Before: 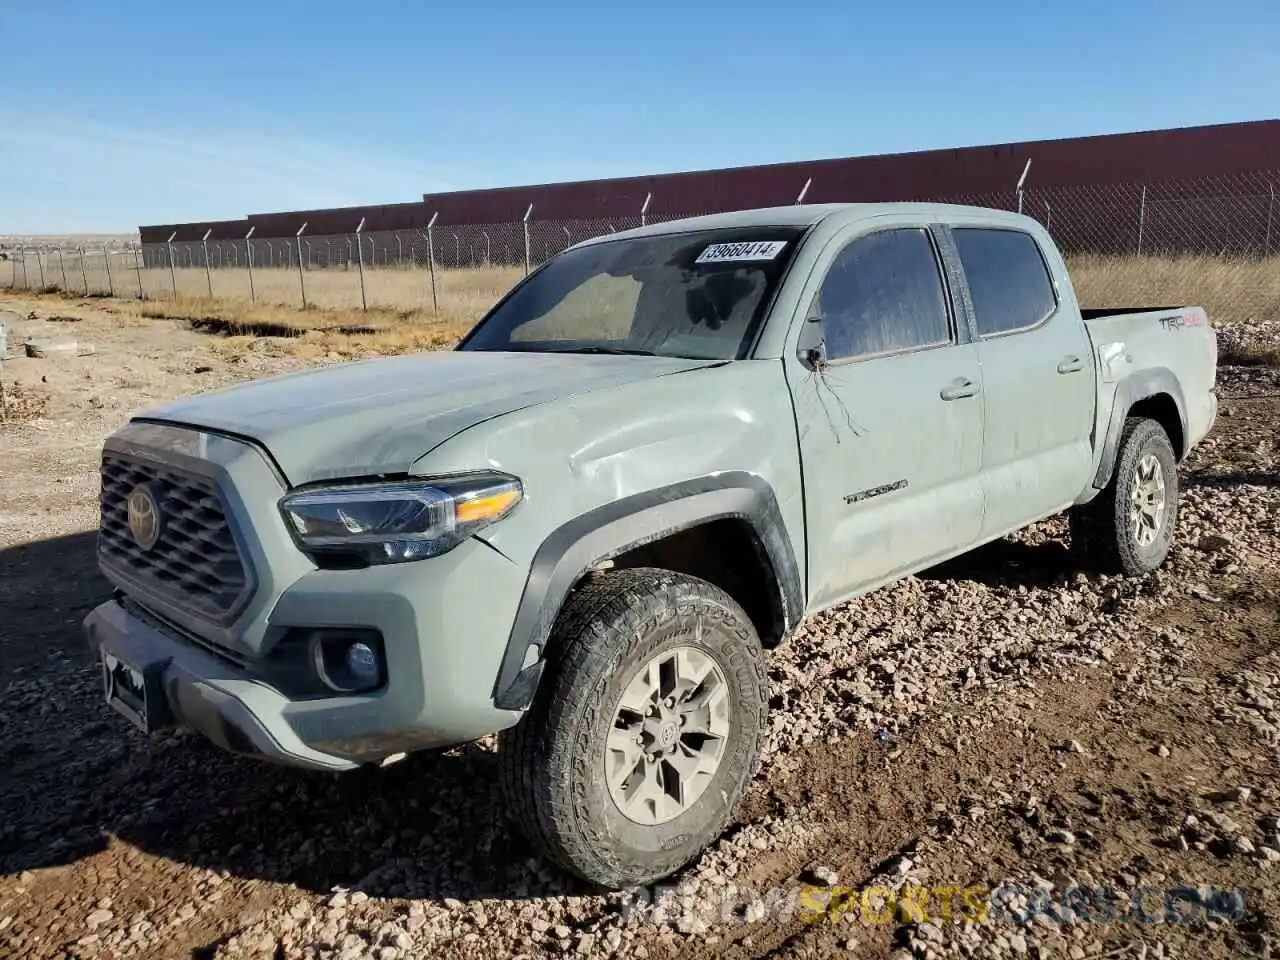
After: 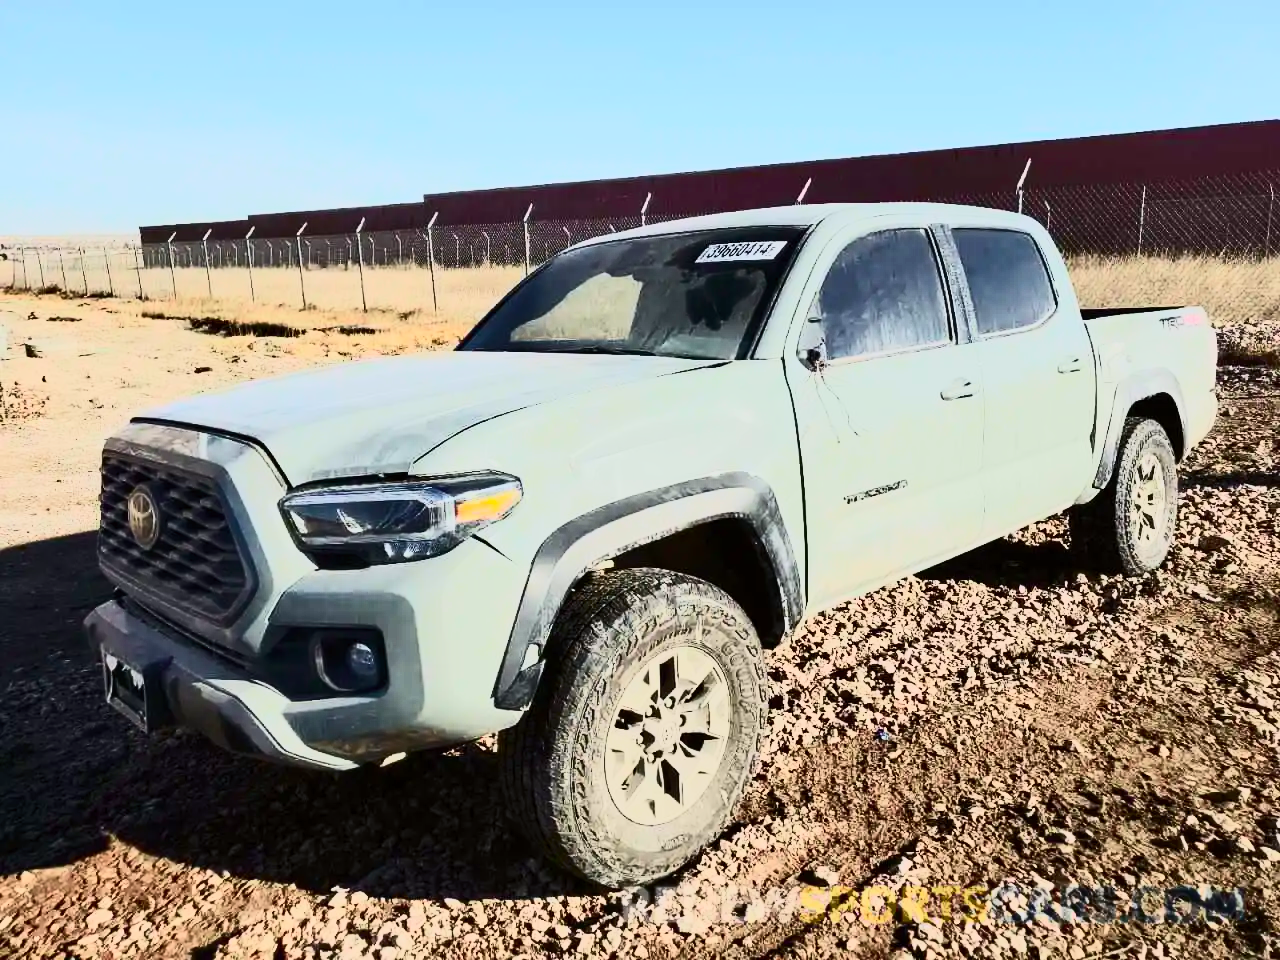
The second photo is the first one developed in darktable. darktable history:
tone curve: curves: ch0 [(0, 0) (0.091, 0.074) (0.184, 0.168) (0.491, 0.519) (0.748, 0.765) (1, 0.919)]; ch1 [(0, 0) (0.179, 0.173) (0.322, 0.32) (0.424, 0.424) (0.502, 0.504) (0.56, 0.578) (0.631, 0.667) (0.777, 0.806) (1, 1)]; ch2 [(0, 0) (0.434, 0.447) (0.483, 0.487) (0.547, 0.564) (0.676, 0.673) (1, 1)], color space Lab, independent channels, preserve colors none
contrast brightness saturation: contrast 0.62, brightness 0.34, saturation 0.14
